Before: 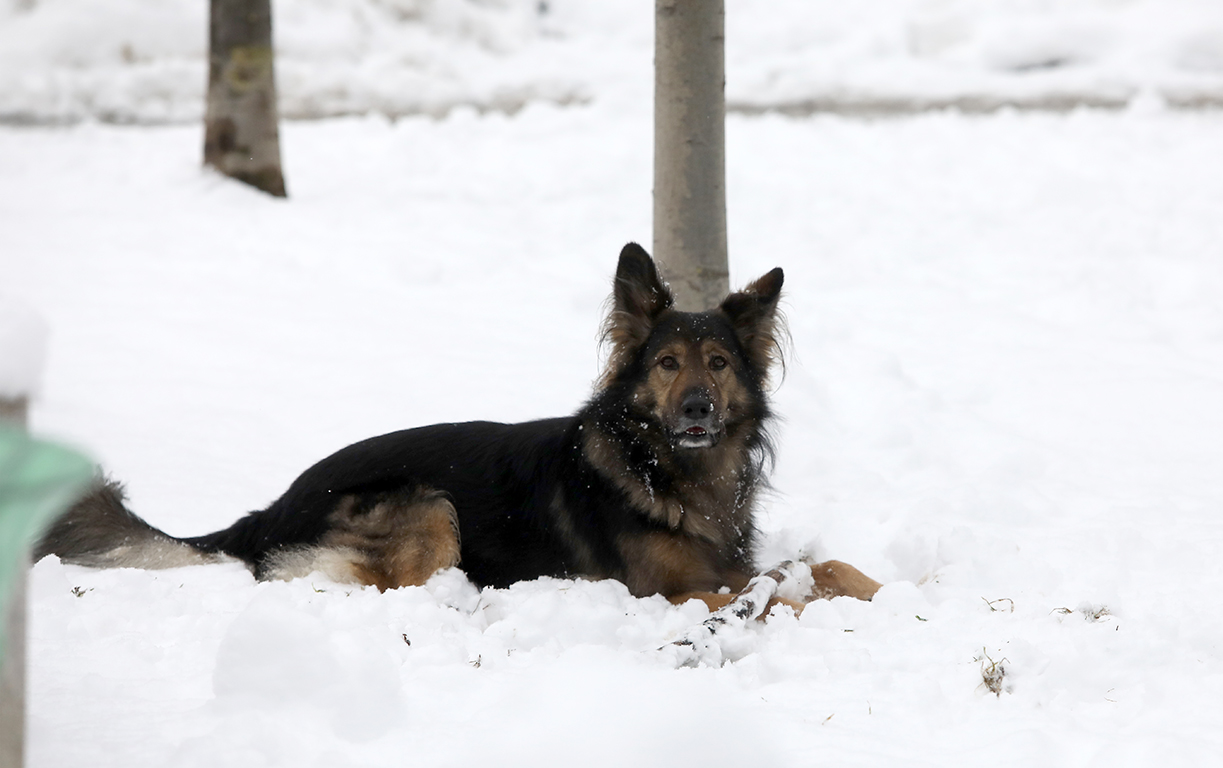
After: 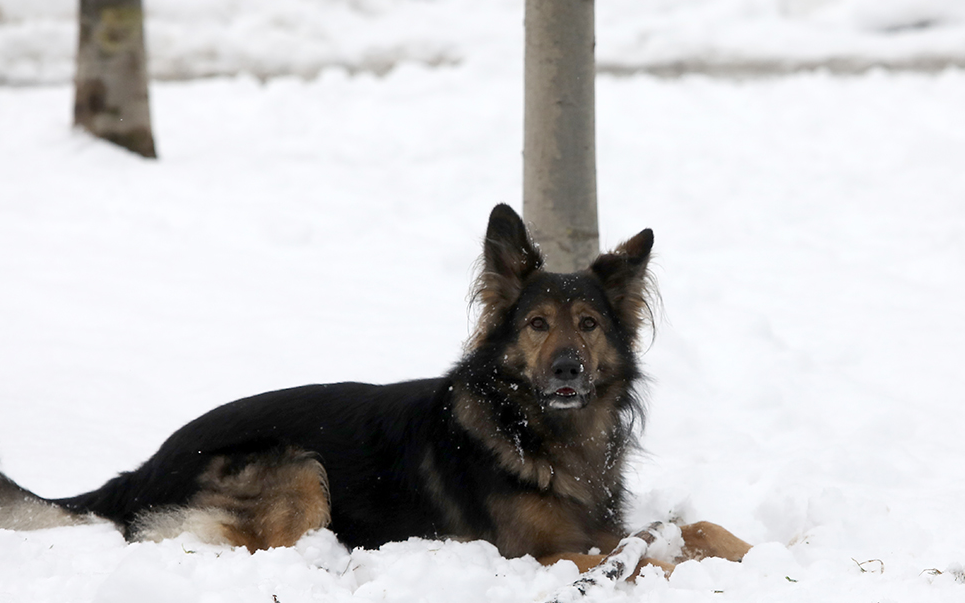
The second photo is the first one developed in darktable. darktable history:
crop and rotate: left 10.709%, top 5.08%, right 10.31%, bottom 16.274%
